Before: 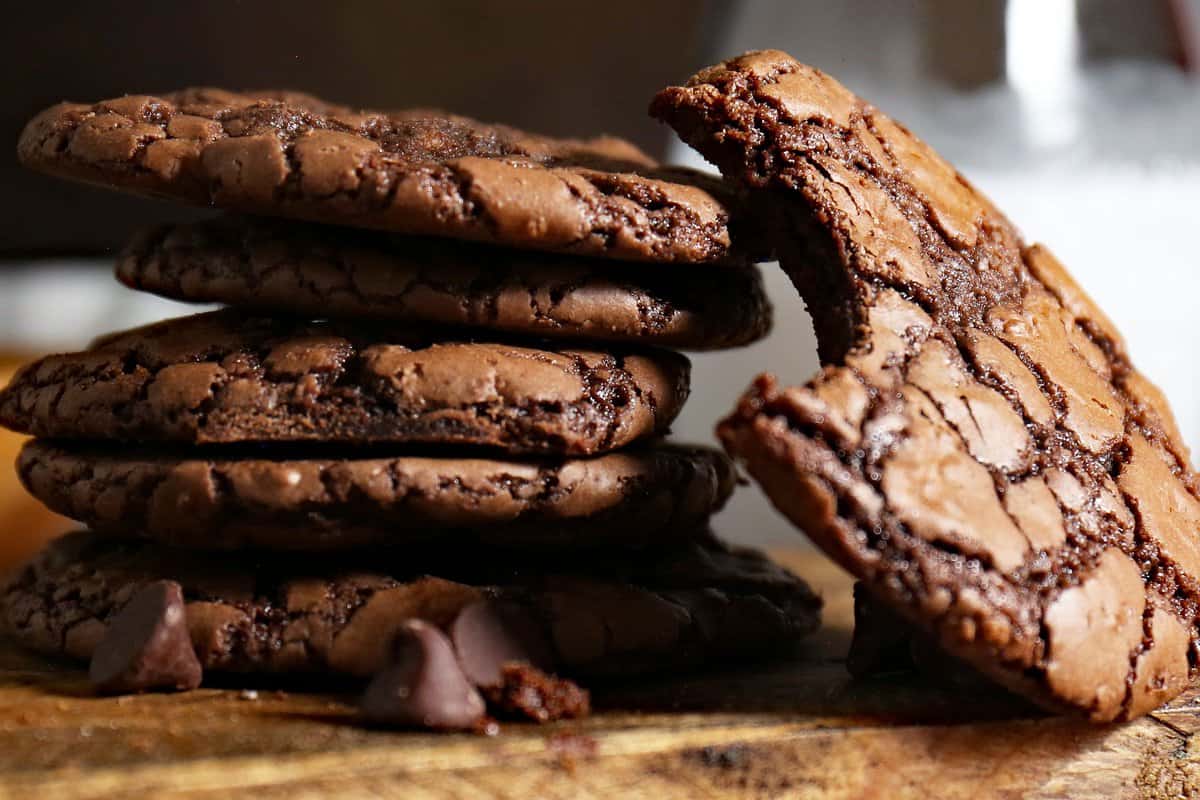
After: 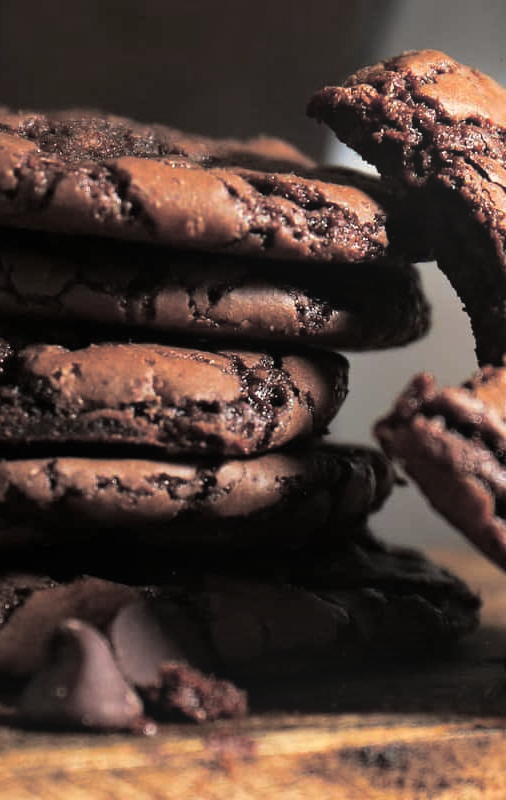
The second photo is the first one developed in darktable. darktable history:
crop: left 28.583%, right 29.231%
split-toning: shadows › hue 43.2°, shadows › saturation 0, highlights › hue 50.4°, highlights › saturation 1
color zones: curves: ch1 [(0.239, 0.552) (0.75, 0.5)]; ch2 [(0.25, 0.462) (0.749, 0.457)], mix 25.94%
bloom: on, module defaults
